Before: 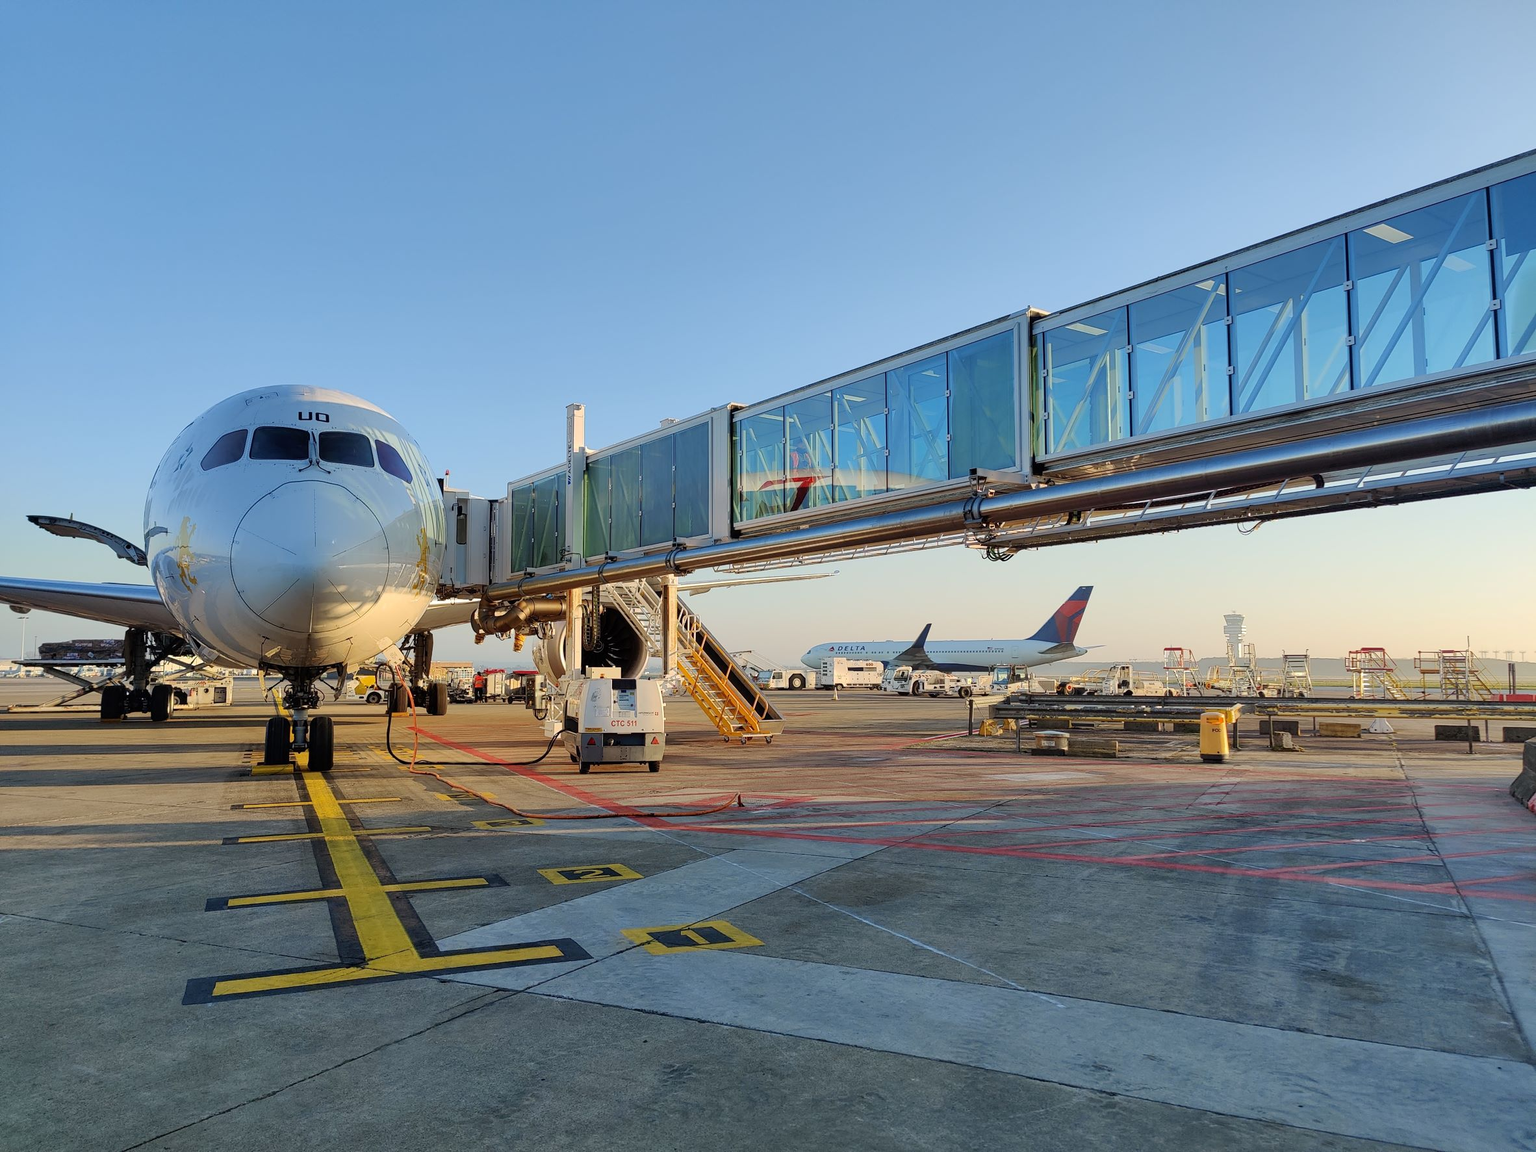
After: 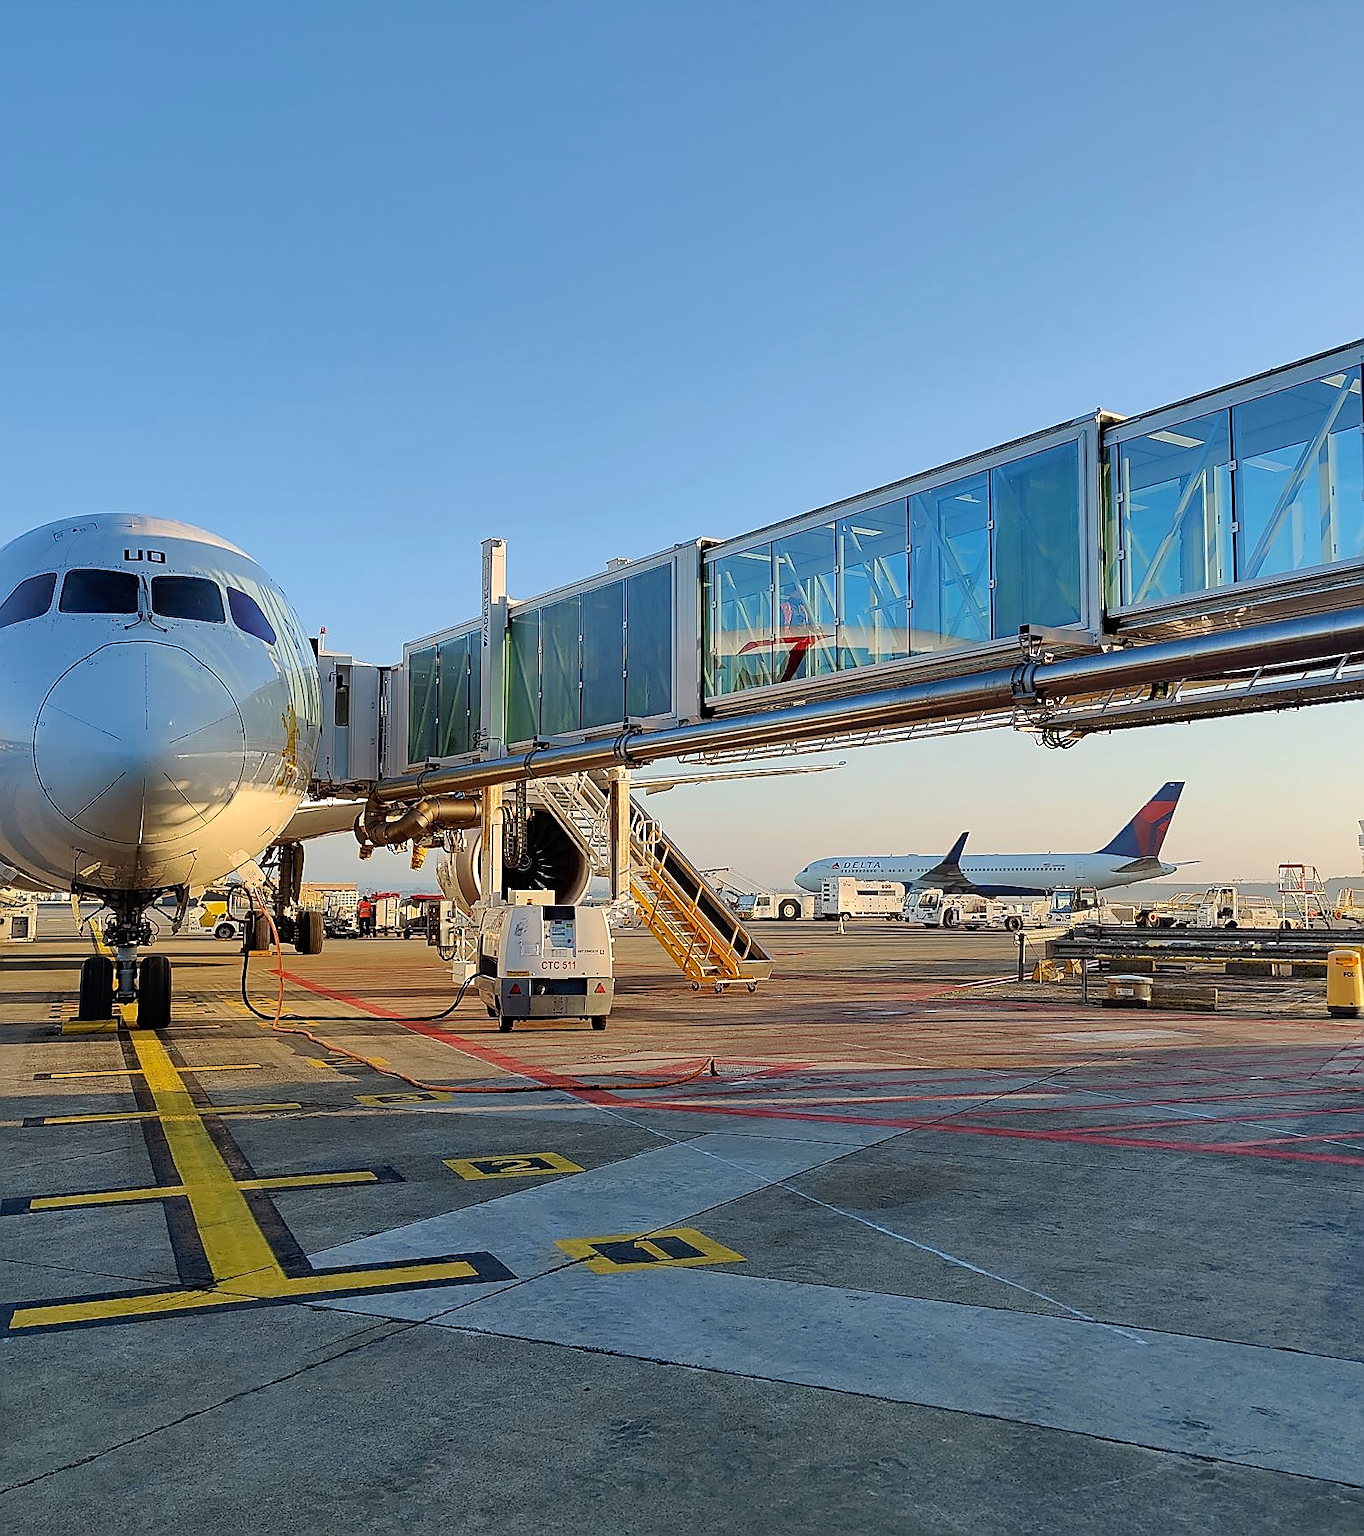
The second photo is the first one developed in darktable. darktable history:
crop and rotate: left 13.439%, right 19.951%
sharpen: radius 1.398, amount 1.232, threshold 0.797
haze removal: compatibility mode true, adaptive false
